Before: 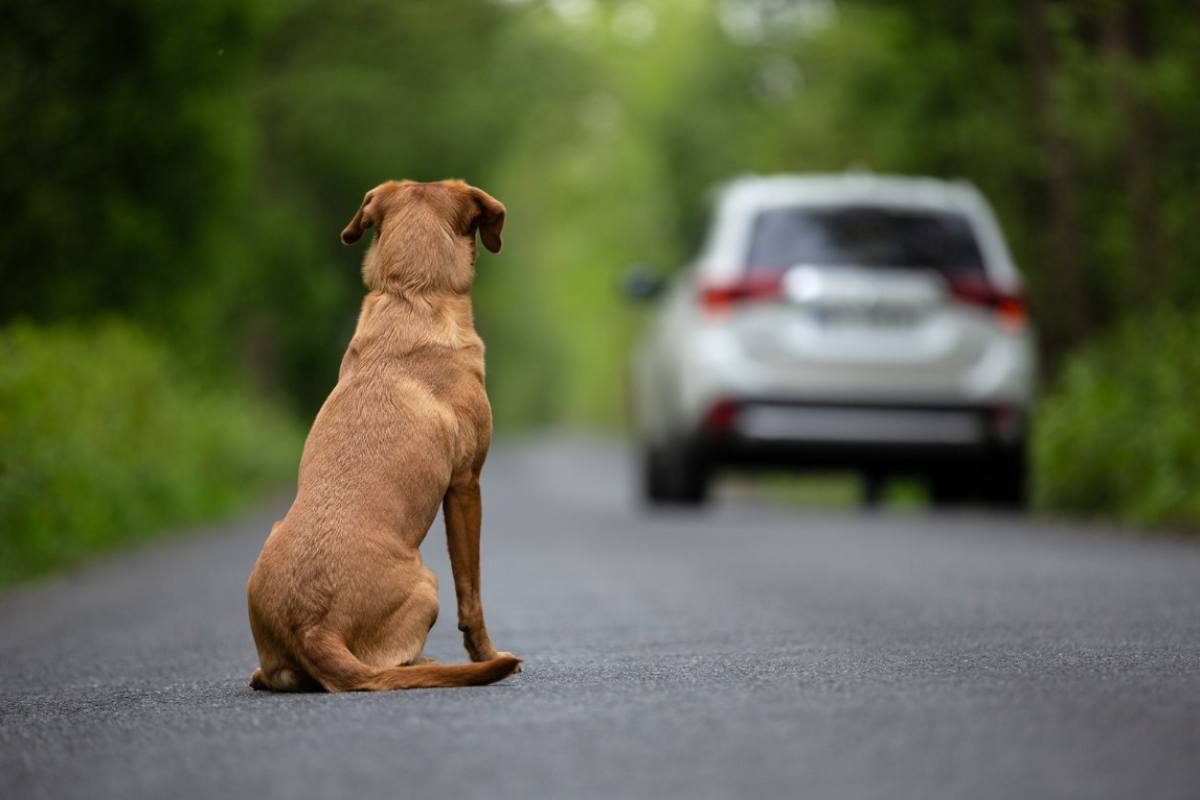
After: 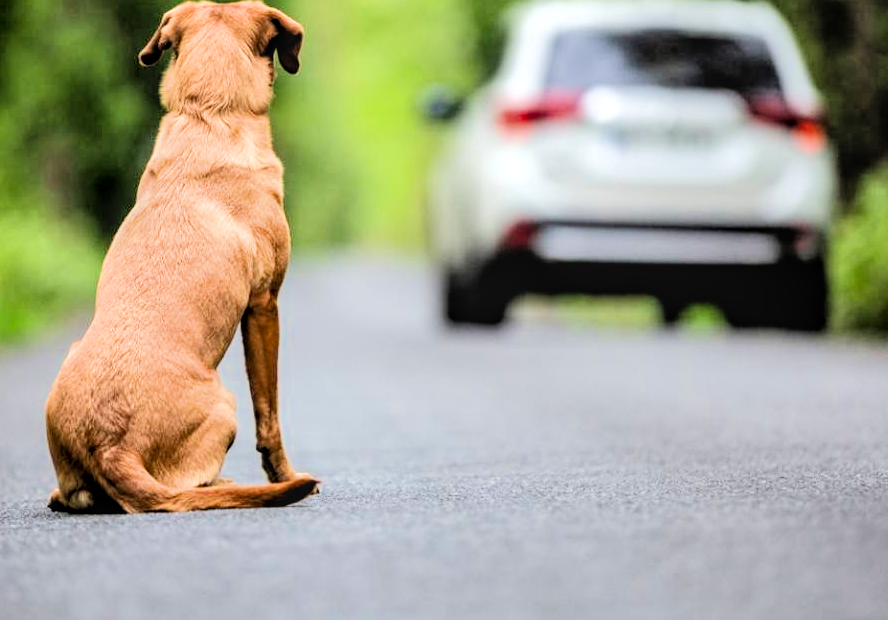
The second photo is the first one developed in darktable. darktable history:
local contrast: on, module defaults
shadows and highlights: shadows 13.31, white point adjustment 1.26, soften with gaussian
exposure: black level correction 0, exposure 0.498 EV, compensate highlight preservation false
crop: left 16.858%, top 22.477%, right 9.114%
filmic rgb: black relative exposure -4.93 EV, white relative exposure 2.84 EV, hardness 3.73
tone equalizer: -7 EV 0.163 EV, -6 EV 0.609 EV, -5 EV 1.16 EV, -4 EV 1.3 EV, -3 EV 1.16 EV, -2 EV 0.6 EV, -1 EV 0.159 EV, edges refinement/feathering 500, mask exposure compensation -1.57 EV, preserve details no
